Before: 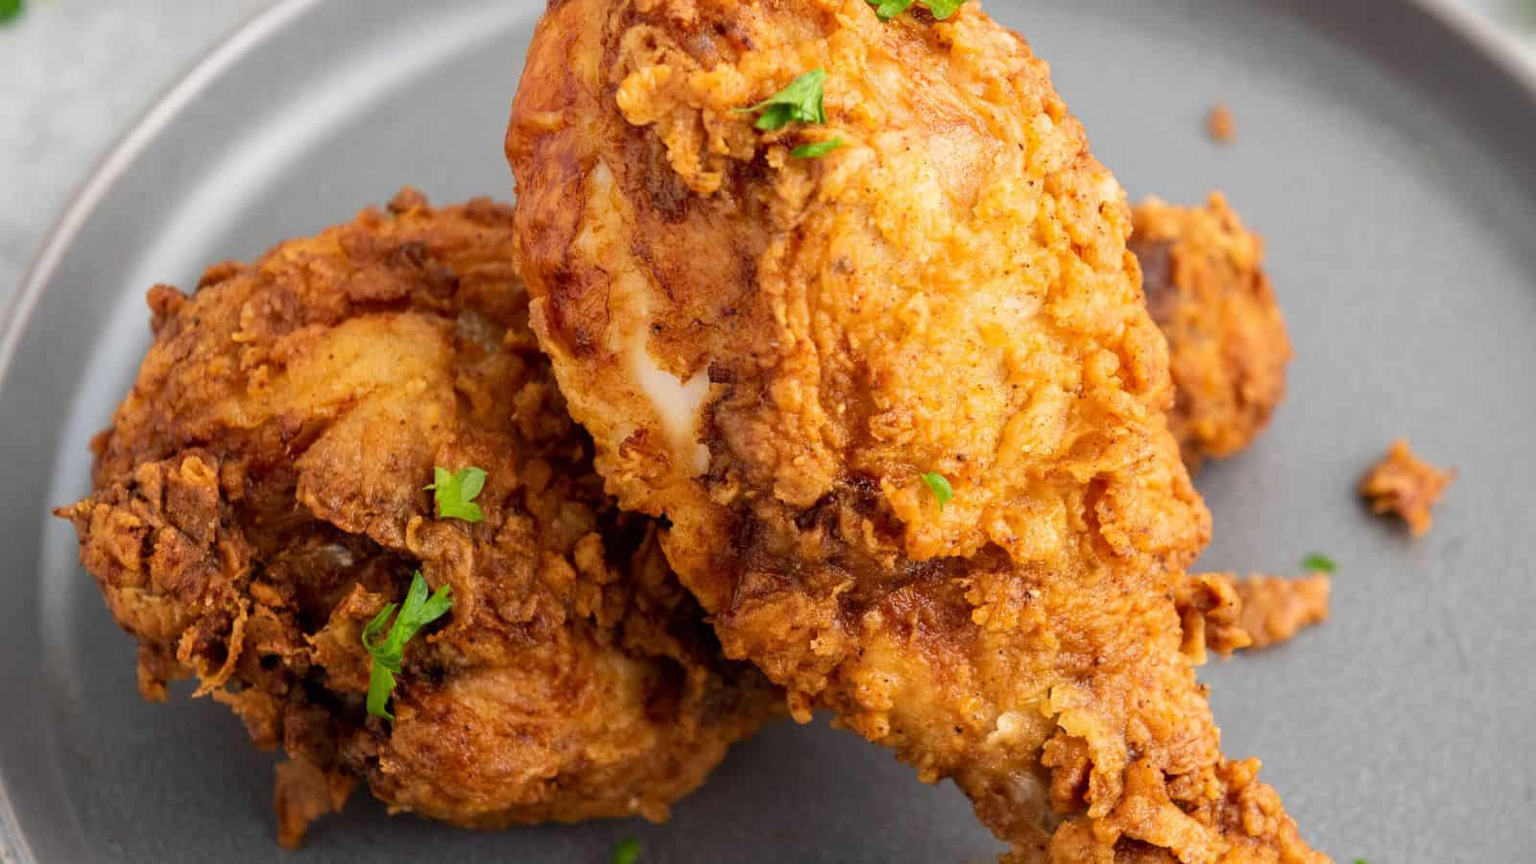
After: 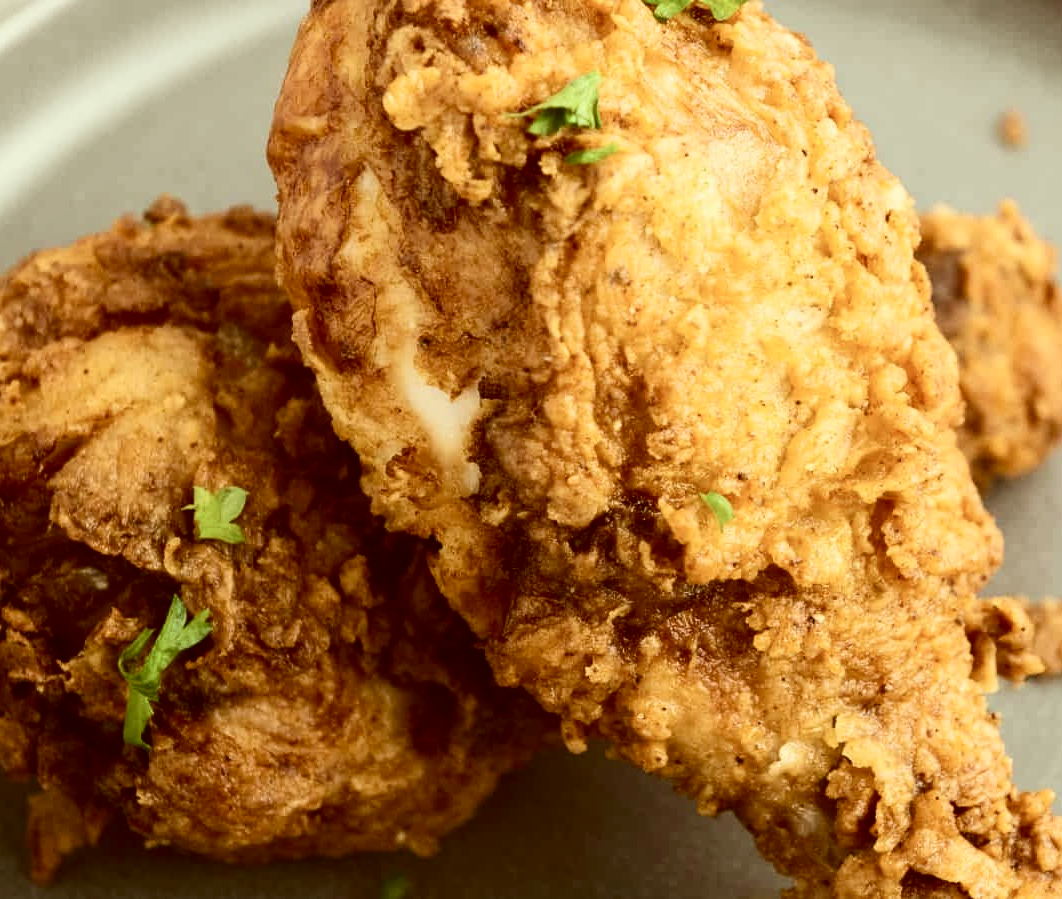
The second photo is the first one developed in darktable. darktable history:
crop and rotate: left 16.248%, right 17.355%
velvia: strength 10.23%
contrast brightness saturation: contrast 0.246, saturation -0.306
tone equalizer: on, module defaults
color correction: highlights a* -5.56, highlights b* 9.8, shadows a* 9.35, shadows b* 24.28
